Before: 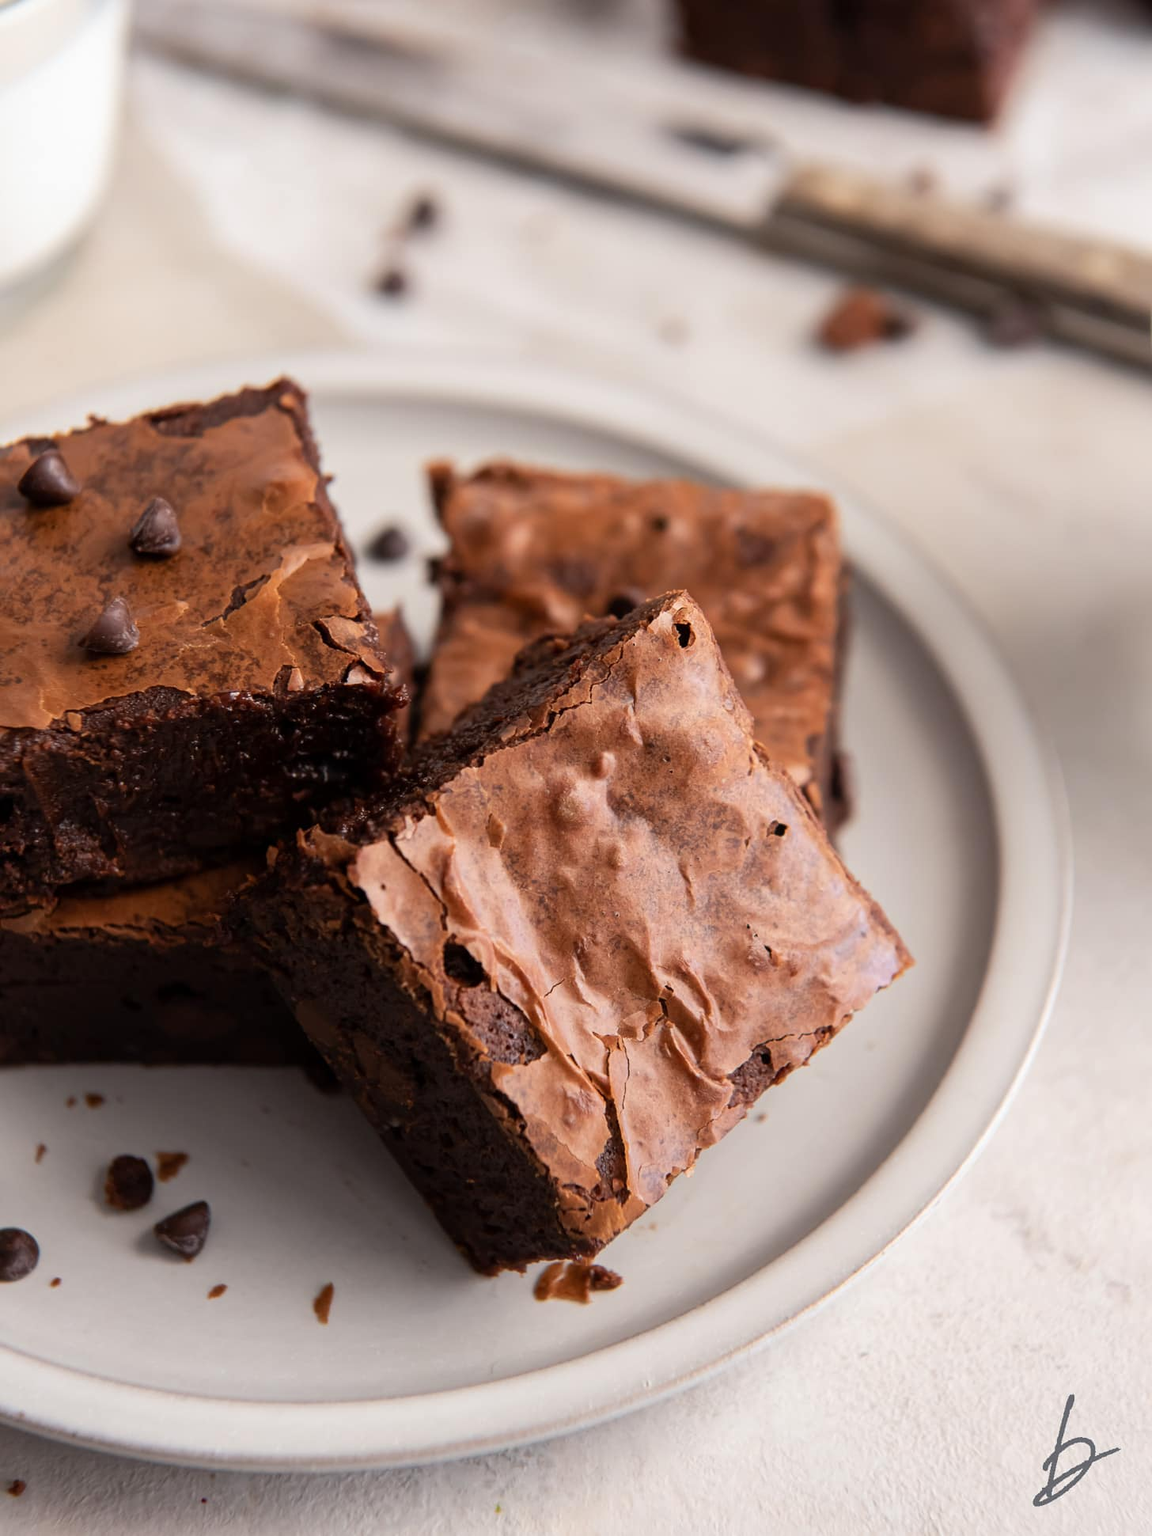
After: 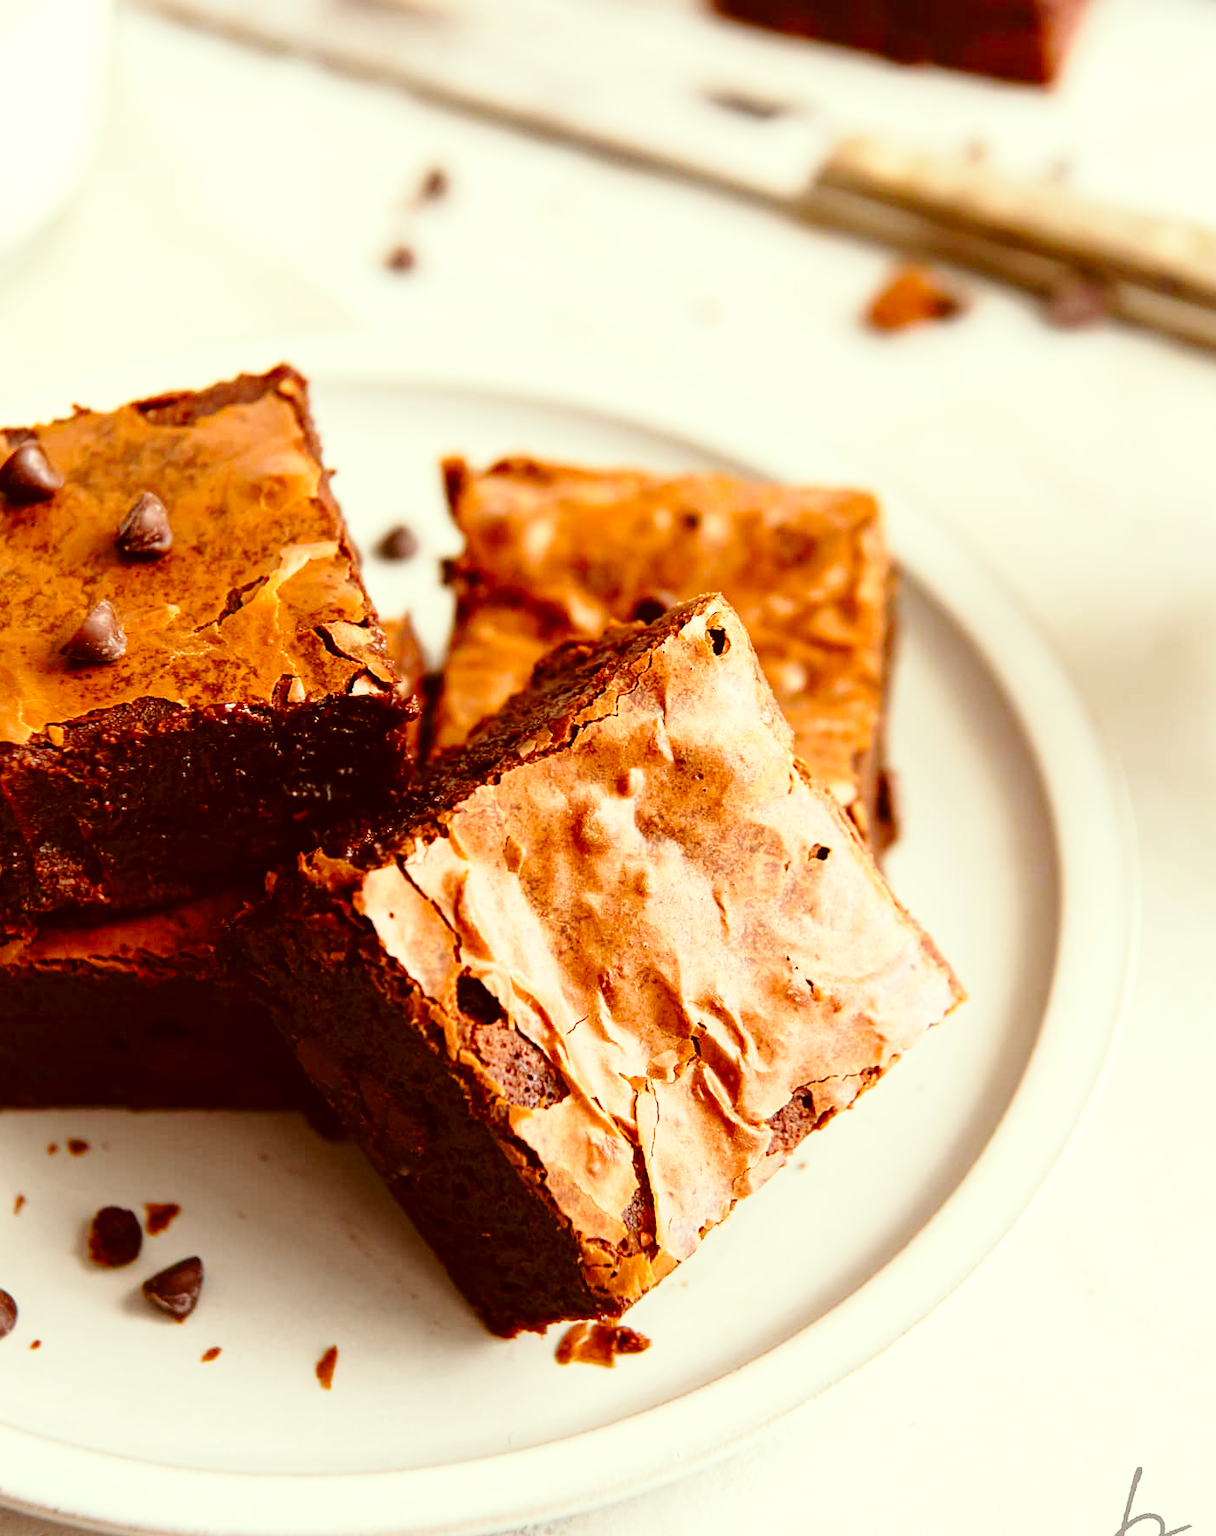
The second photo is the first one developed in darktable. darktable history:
color balance rgb: white fulcrum 0.066 EV, perceptual saturation grading › global saturation 27.517%, perceptual saturation grading › highlights -25.89%, perceptual saturation grading › shadows 24.168%, global vibrance 20%
exposure: exposure 0.476 EV, compensate highlight preservation false
crop: left 1.999%, top 2.926%, right 0.781%, bottom 4.984%
base curve: curves: ch0 [(0, 0) (0.028, 0.03) (0.121, 0.232) (0.46, 0.748) (0.859, 0.968) (1, 1)], preserve colors none
color correction: highlights a* -5.18, highlights b* 9.8, shadows a* 9.71, shadows b* 24.41
